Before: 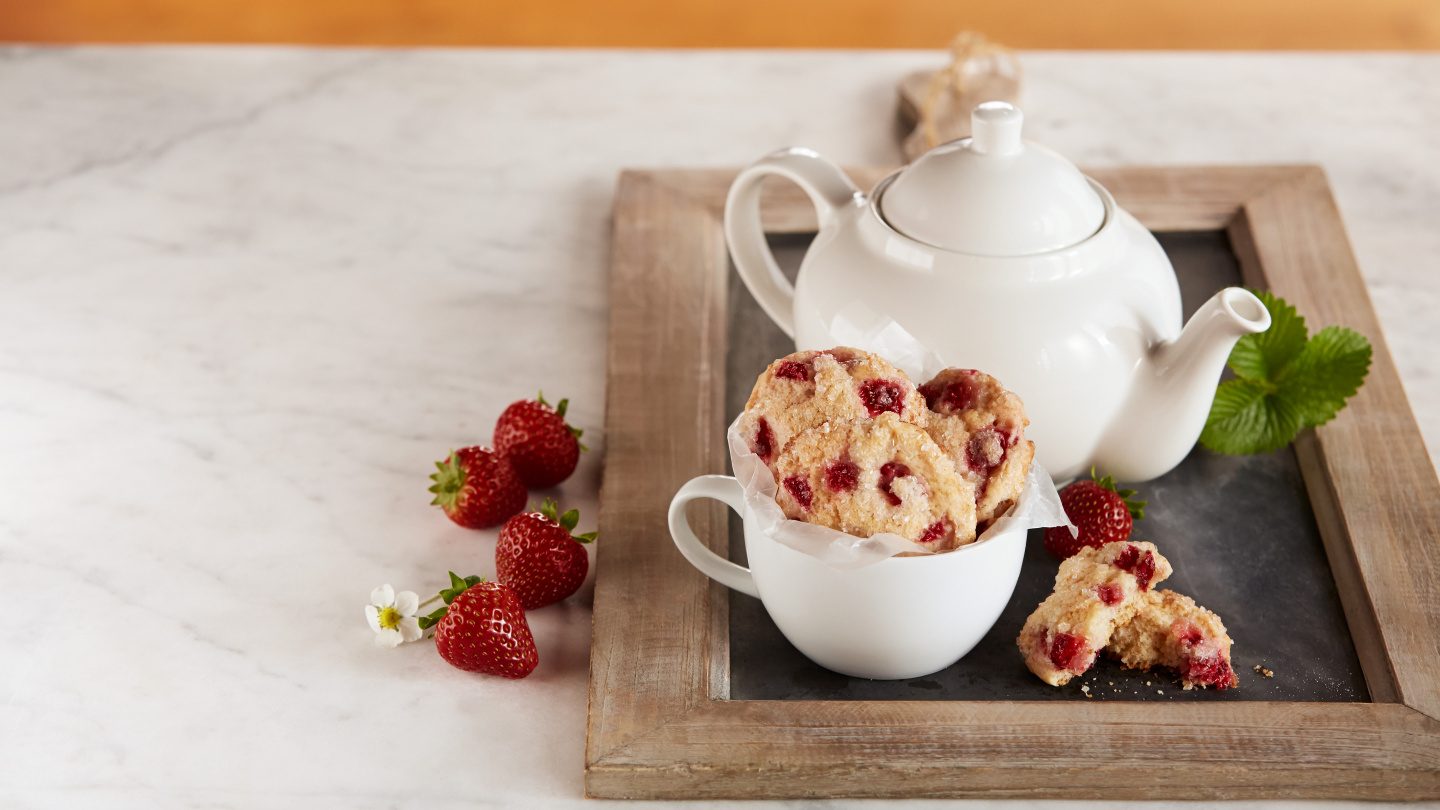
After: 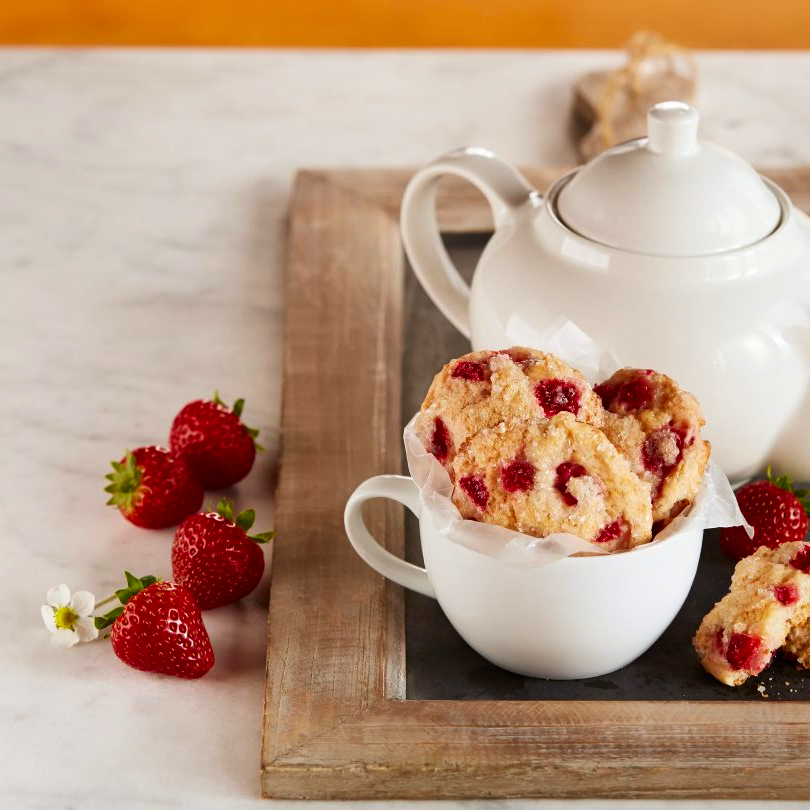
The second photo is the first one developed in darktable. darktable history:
shadows and highlights: shadows 20.91, highlights -35.45, soften with gaussian
contrast brightness saturation: contrast 0.09, saturation 0.28
crop and rotate: left 22.516%, right 21.234%
